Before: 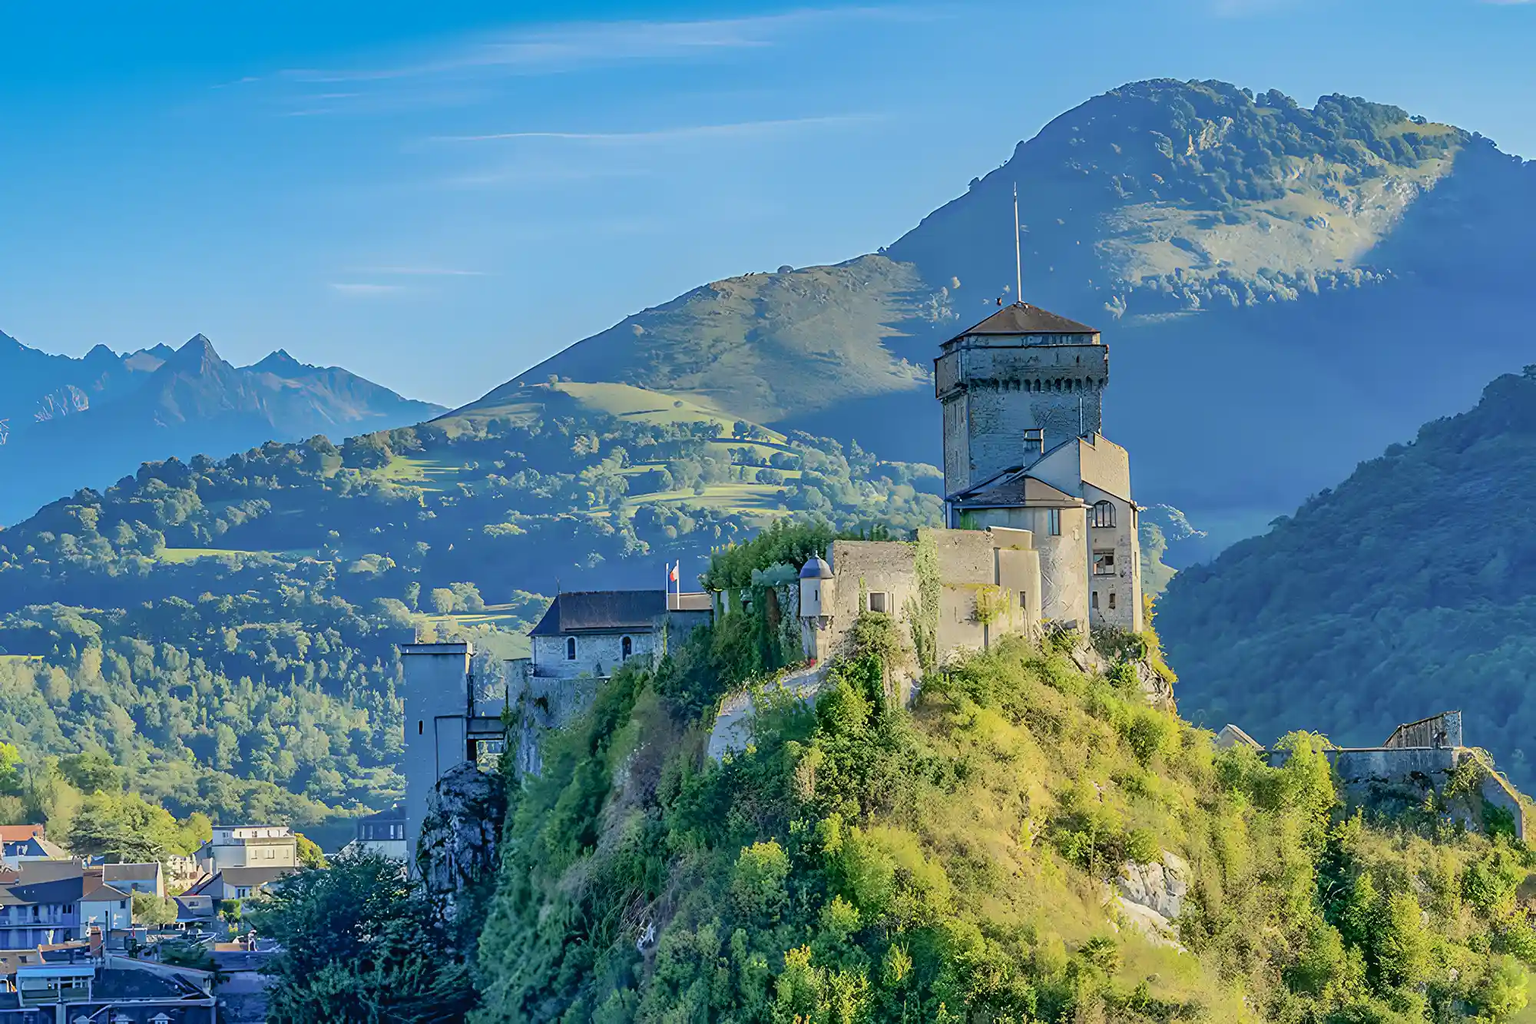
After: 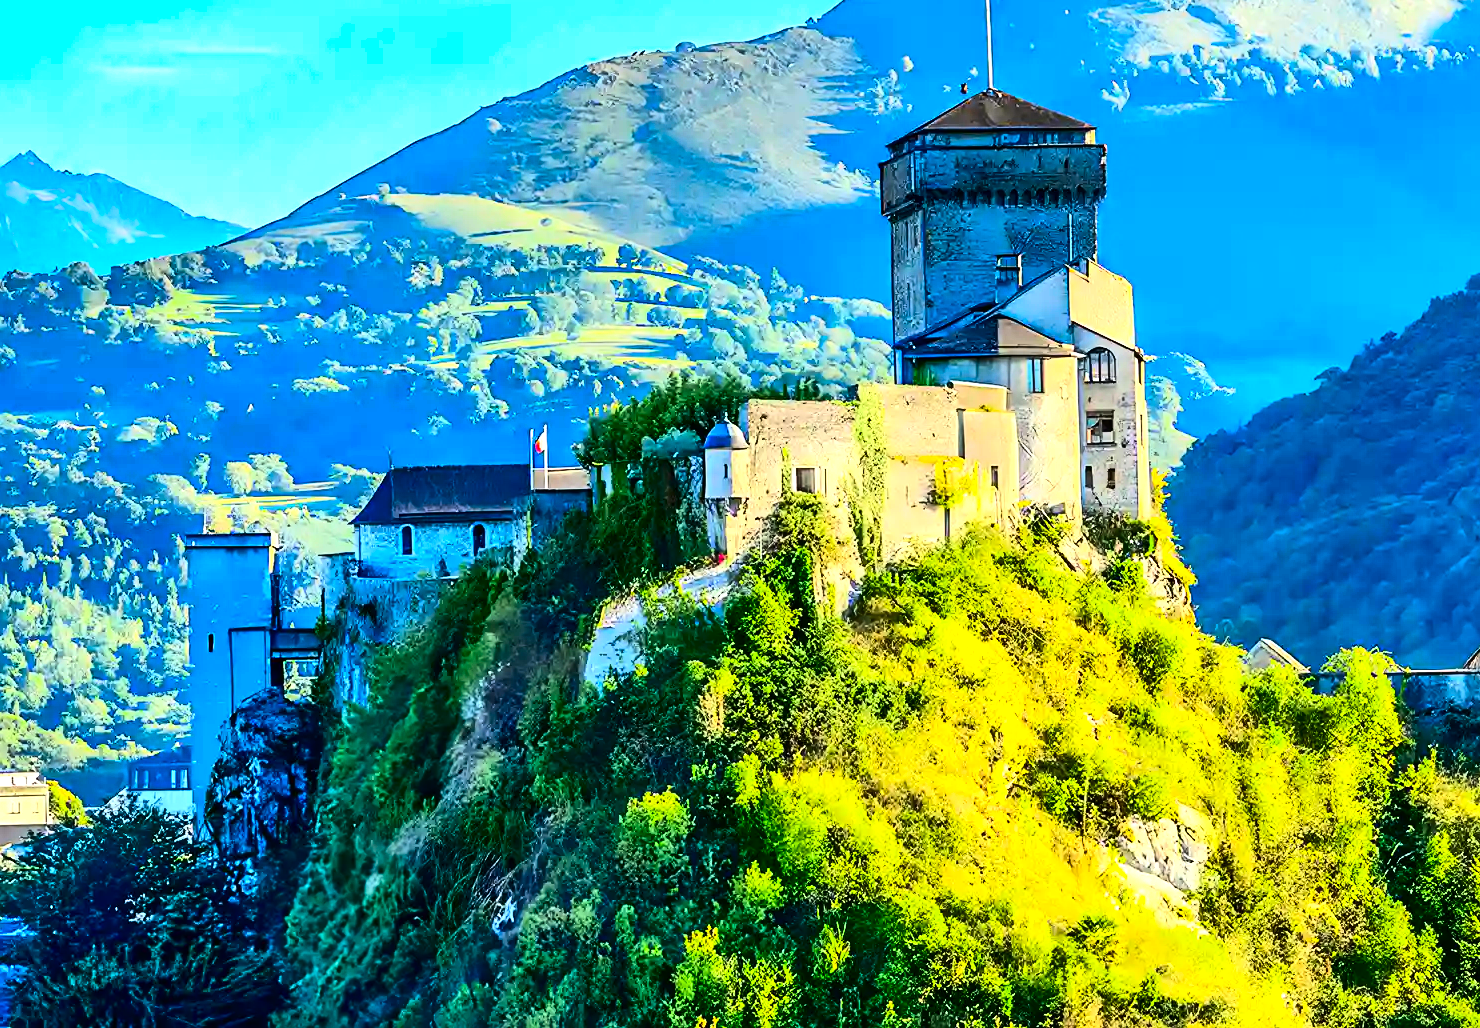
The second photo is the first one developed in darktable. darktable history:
tone equalizer: -8 EV -1.08 EV, -7 EV -1.01 EV, -6 EV -0.867 EV, -5 EV -0.578 EV, -3 EV 0.578 EV, -2 EV 0.867 EV, -1 EV 1.01 EV, +0 EV 1.08 EV, edges refinement/feathering 500, mask exposure compensation -1.57 EV, preserve details no
contrast brightness saturation: contrast 0.26, brightness 0.02, saturation 0.87
crop: left 16.871%, top 22.857%, right 9.116%
